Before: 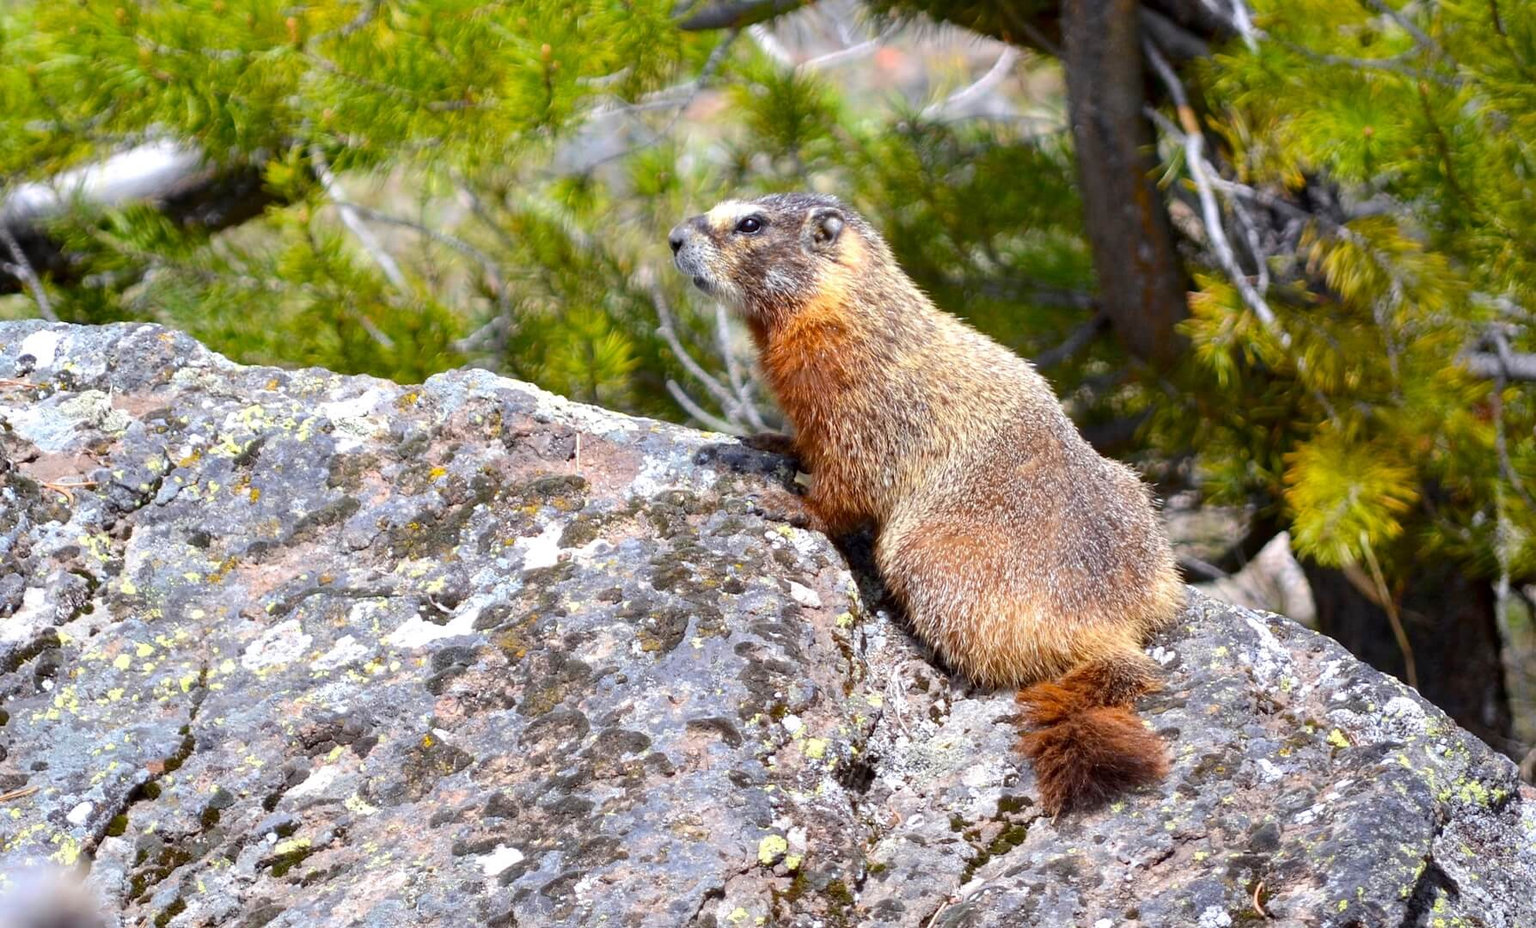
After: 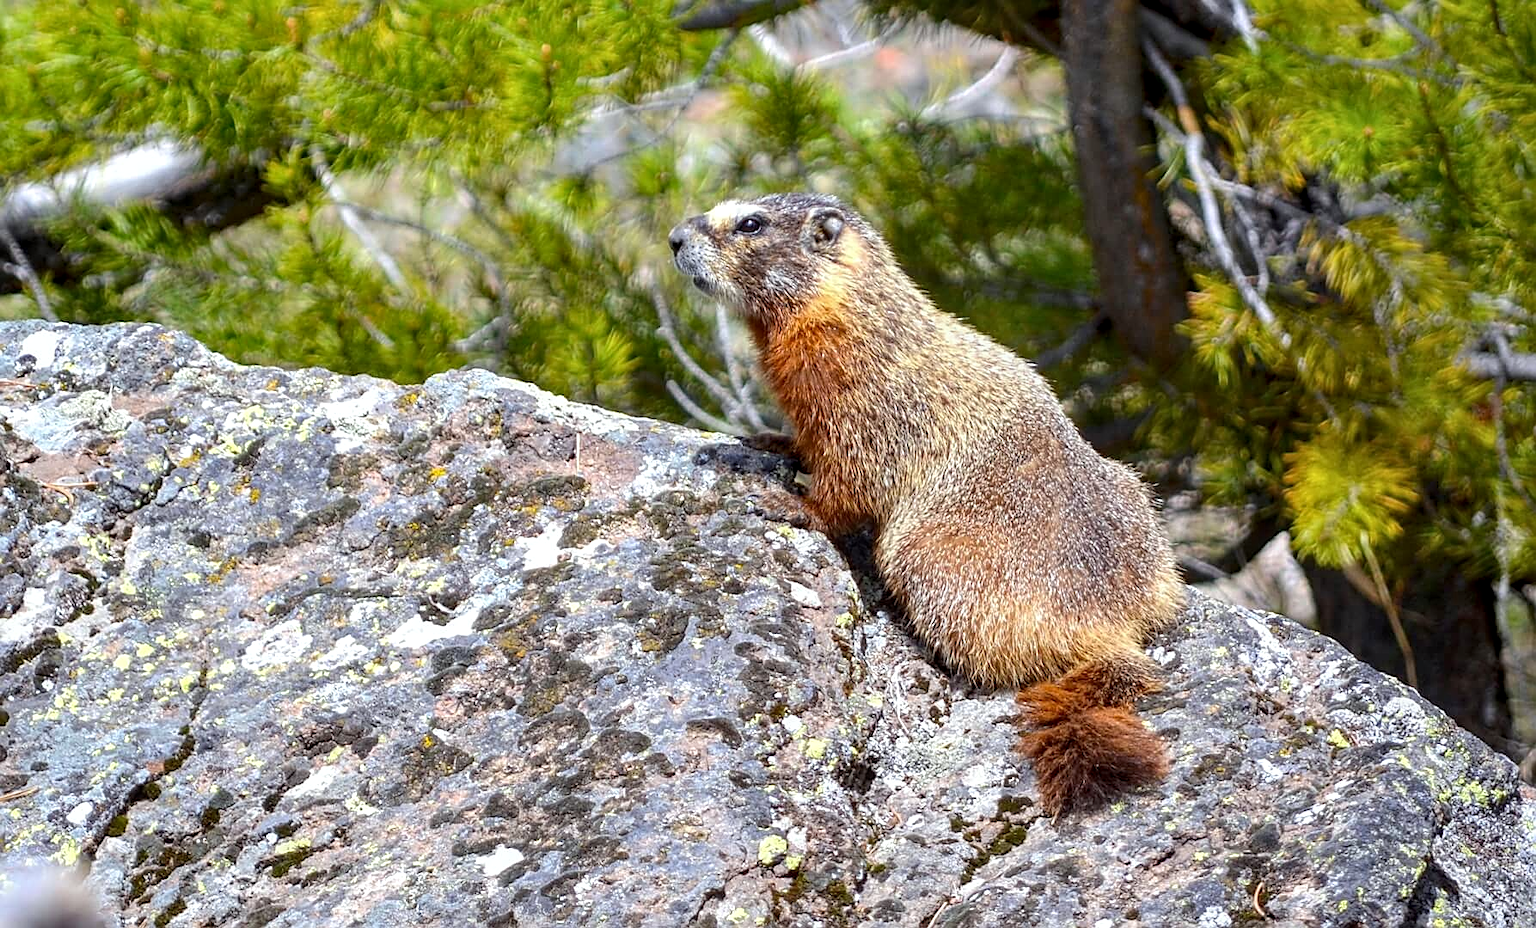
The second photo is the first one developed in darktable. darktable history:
white balance: red 0.978, blue 0.999
local contrast: on, module defaults
sharpen: on, module defaults
